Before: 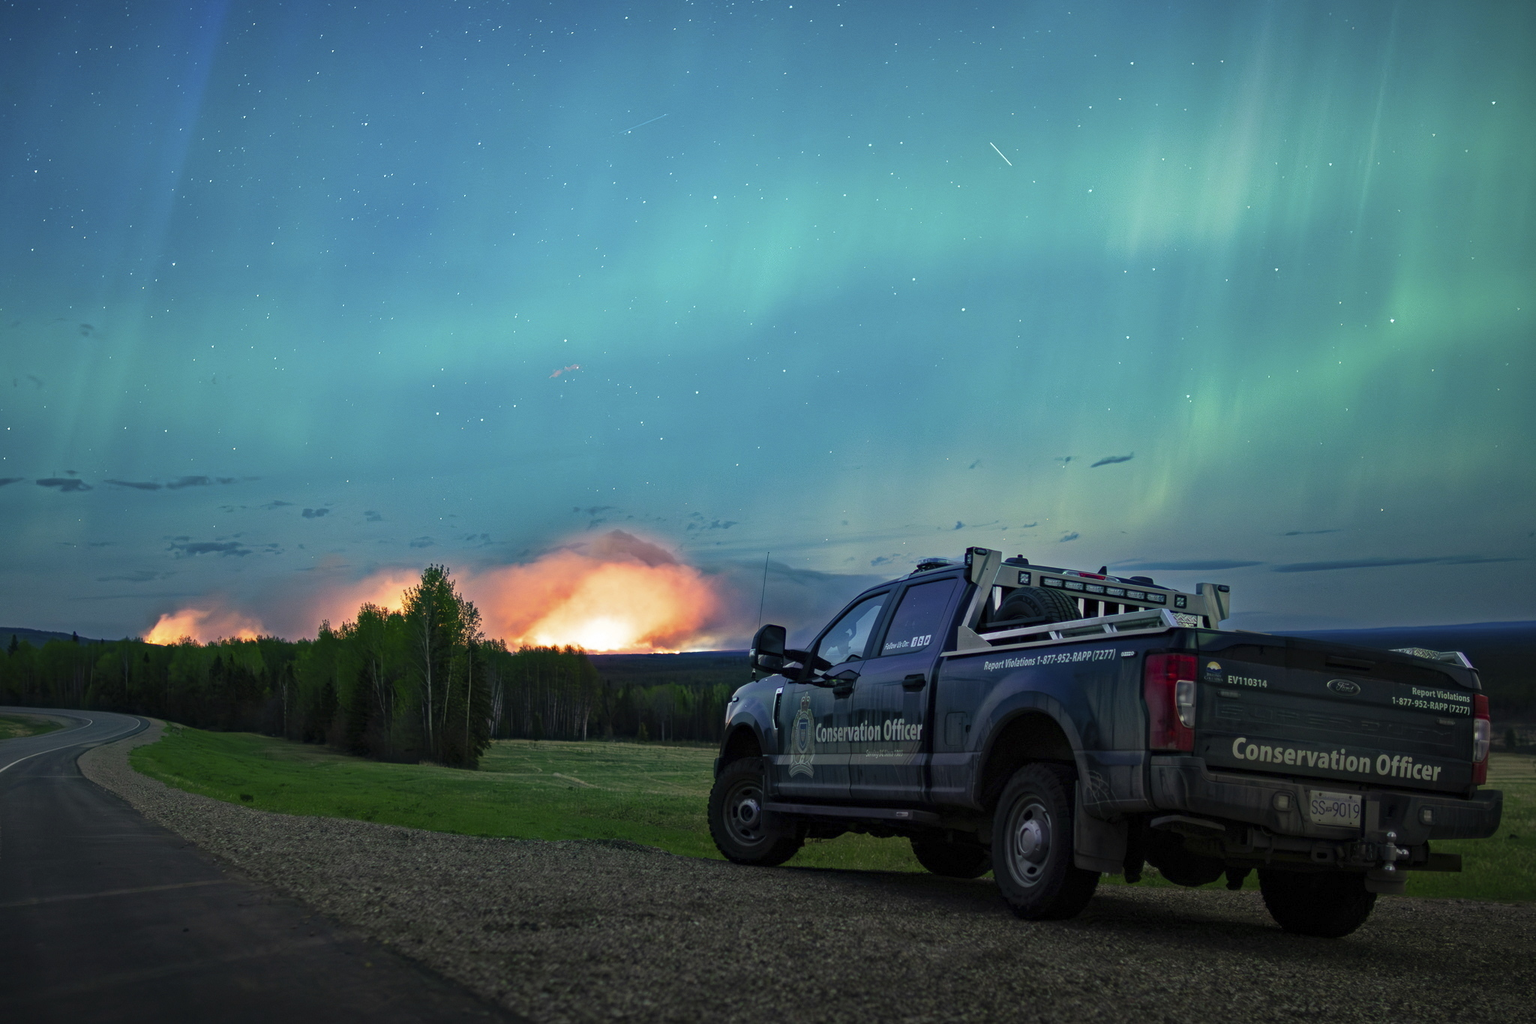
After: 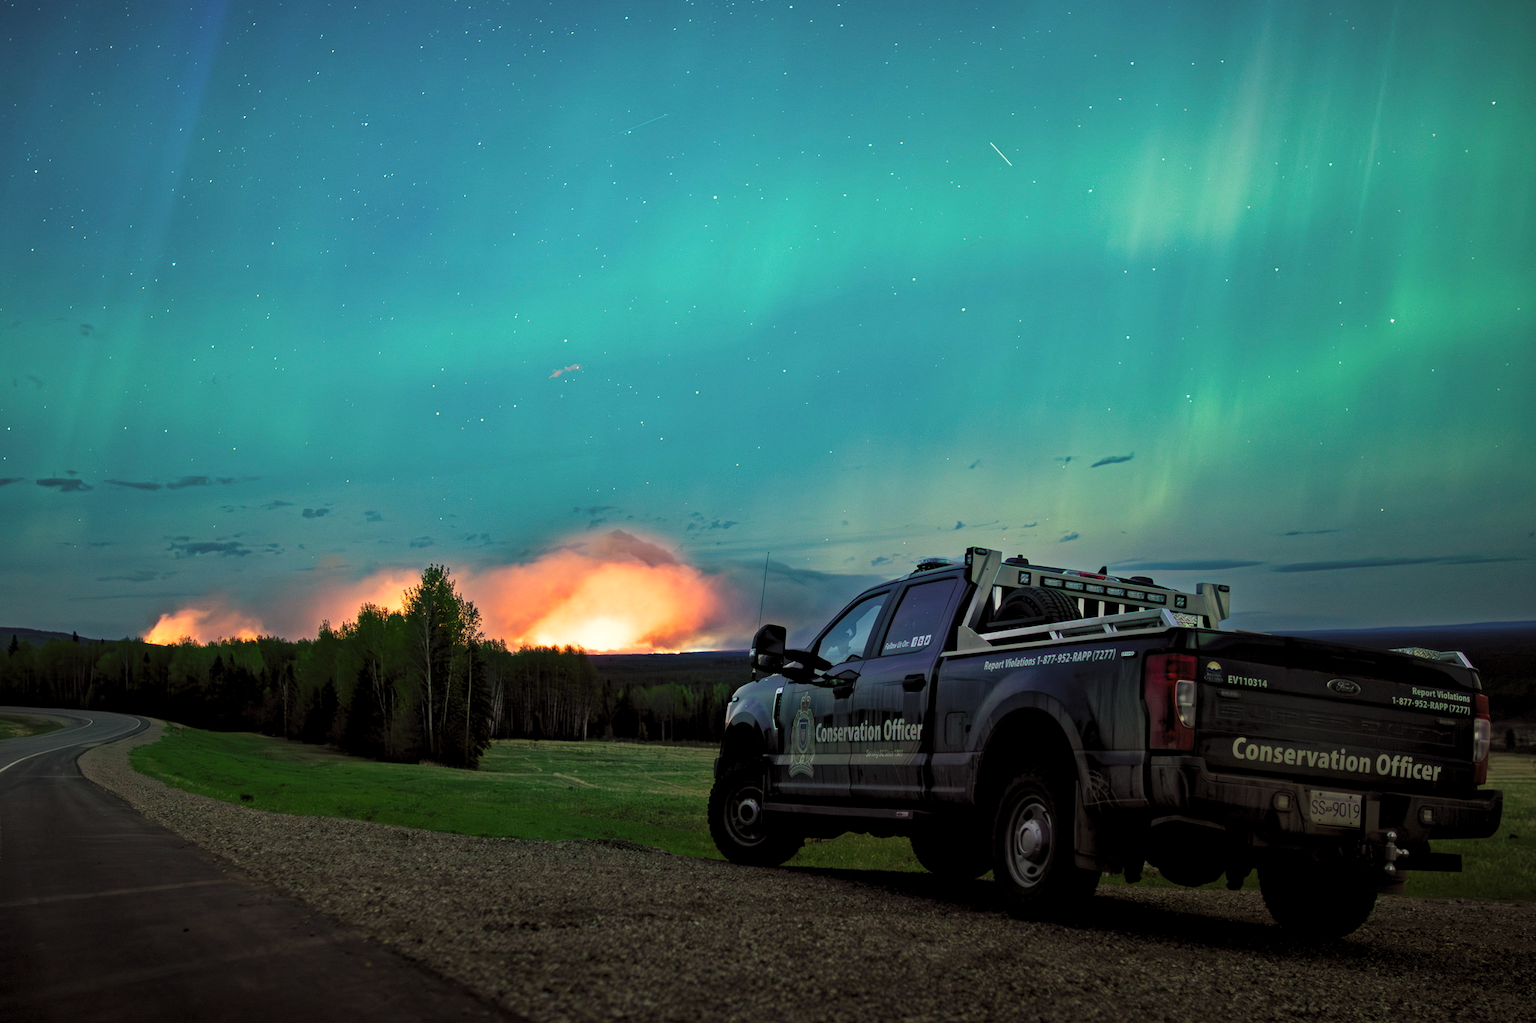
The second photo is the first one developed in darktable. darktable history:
levels: levels [0.073, 0.497, 0.972]
color balance: lift [1.005, 1.002, 0.998, 0.998], gamma [1, 1.021, 1.02, 0.979], gain [0.923, 1.066, 1.056, 0.934]
